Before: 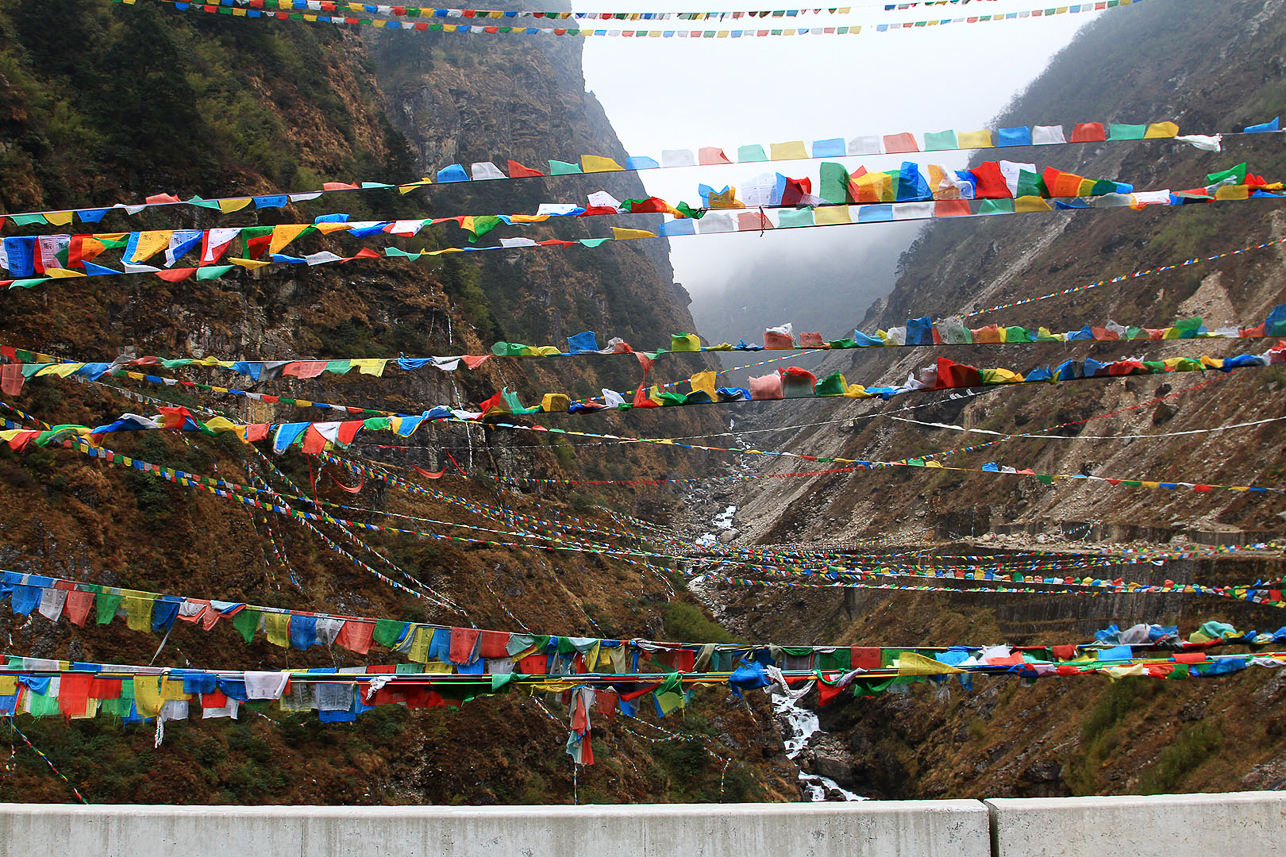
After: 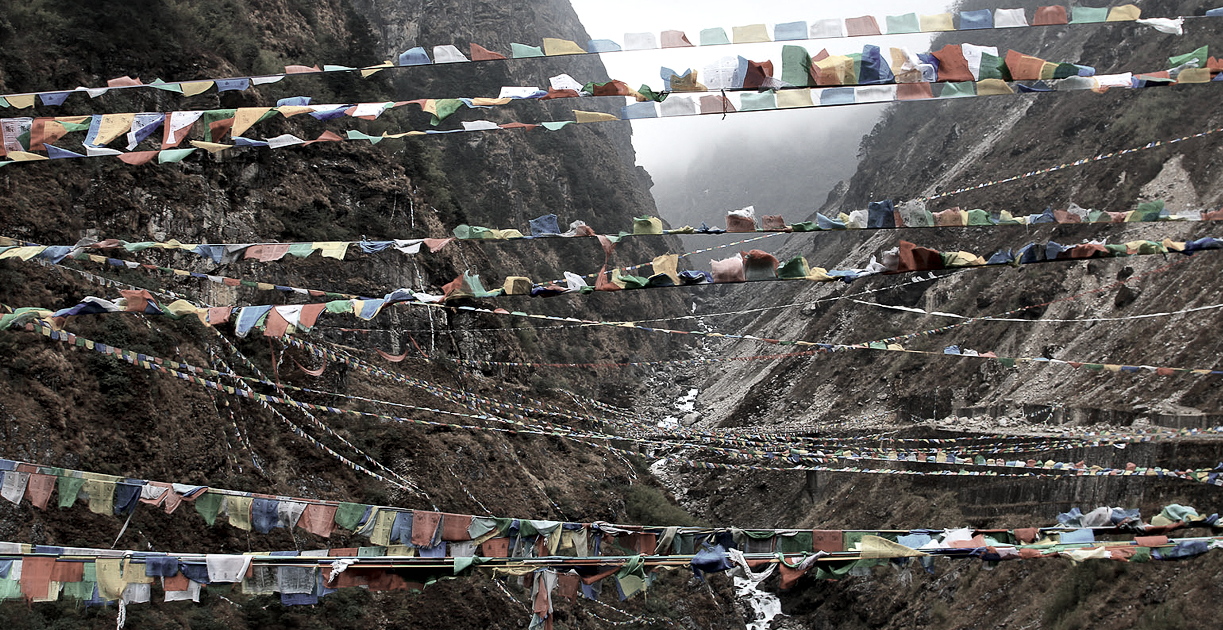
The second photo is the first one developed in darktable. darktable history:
base curve: preserve colors none
color correction: highlights b* 0.026, saturation 0.33
crop and rotate: left 3.018%, top 13.719%, right 1.866%, bottom 12.677%
local contrast: mode bilateral grid, contrast 25, coarseness 61, detail 151%, midtone range 0.2
